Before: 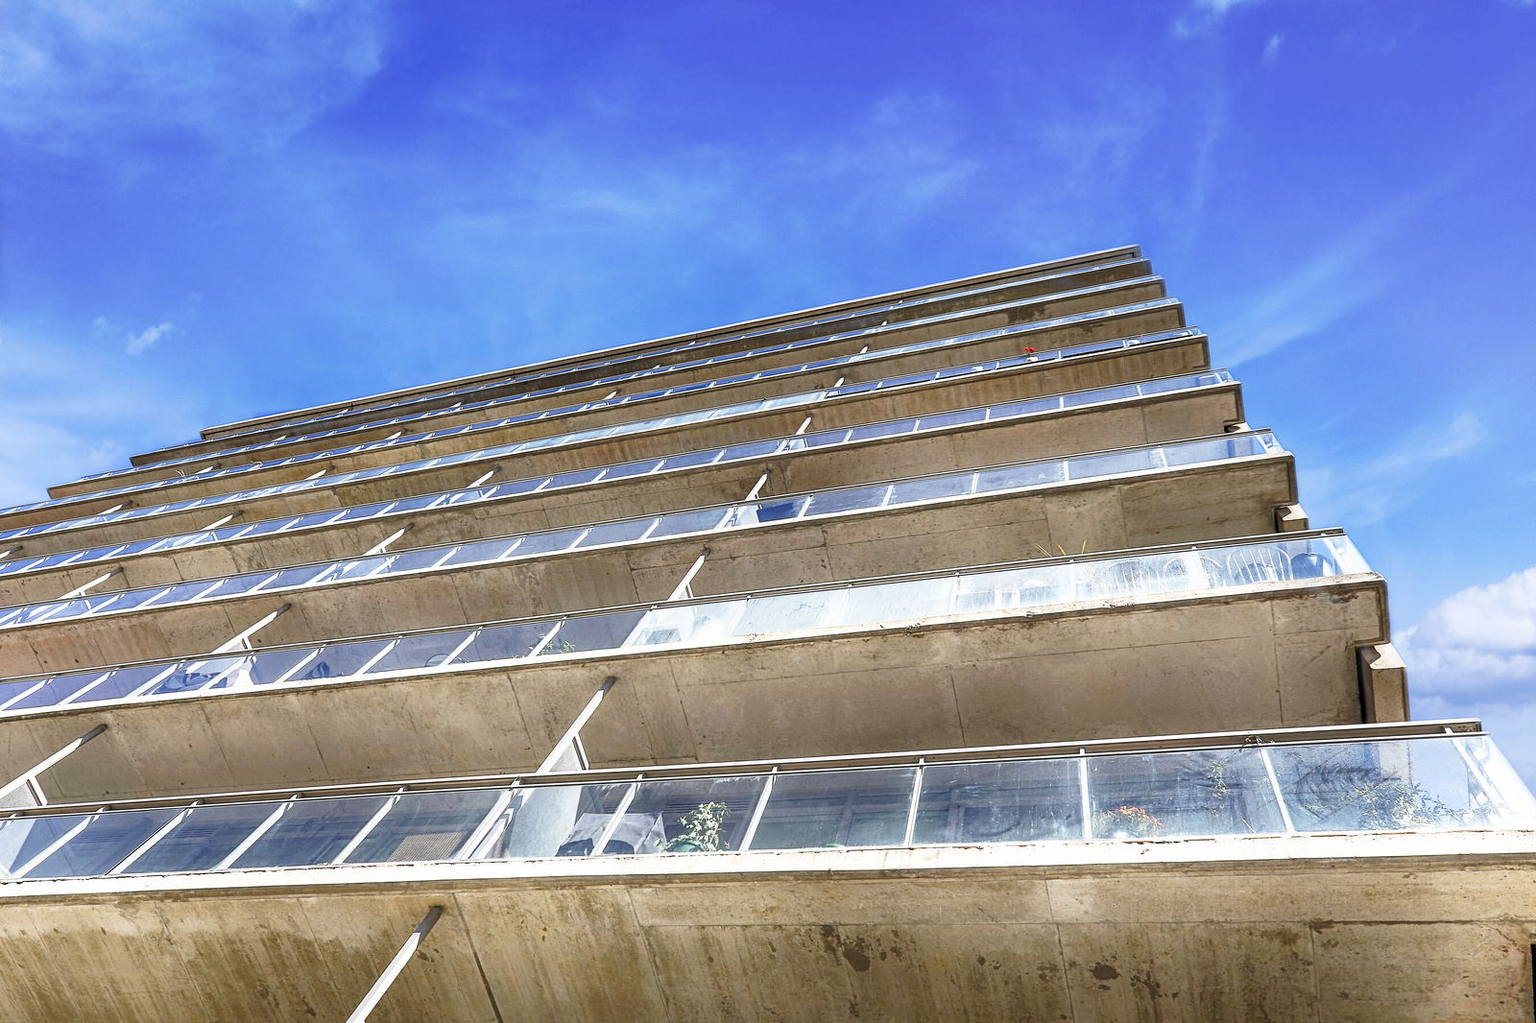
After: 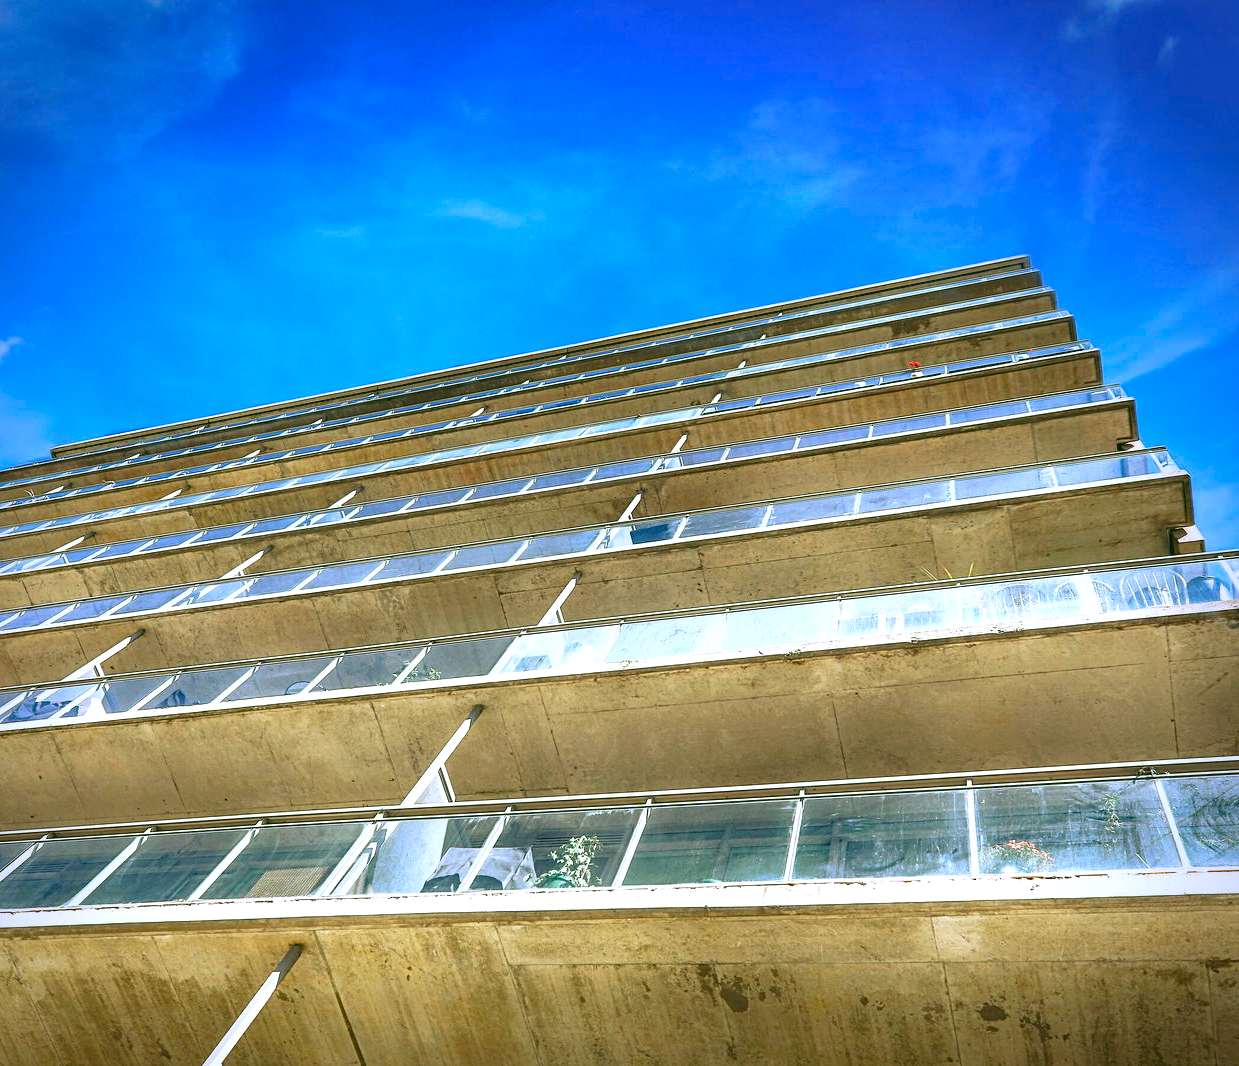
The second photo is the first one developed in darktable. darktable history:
exposure: exposure 0.6 EV, compensate highlight preservation false
crop: left 9.88%, right 12.664%
rgb curve: curves: ch0 [(0.123, 0.061) (0.995, 0.887)]; ch1 [(0.06, 0.116) (1, 0.906)]; ch2 [(0, 0) (0.824, 0.69) (1, 1)], mode RGB, independent channels, compensate middle gray true
vignetting: brightness -0.629, saturation -0.007, center (-0.028, 0.239)
haze removal: compatibility mode true, adaptive false
